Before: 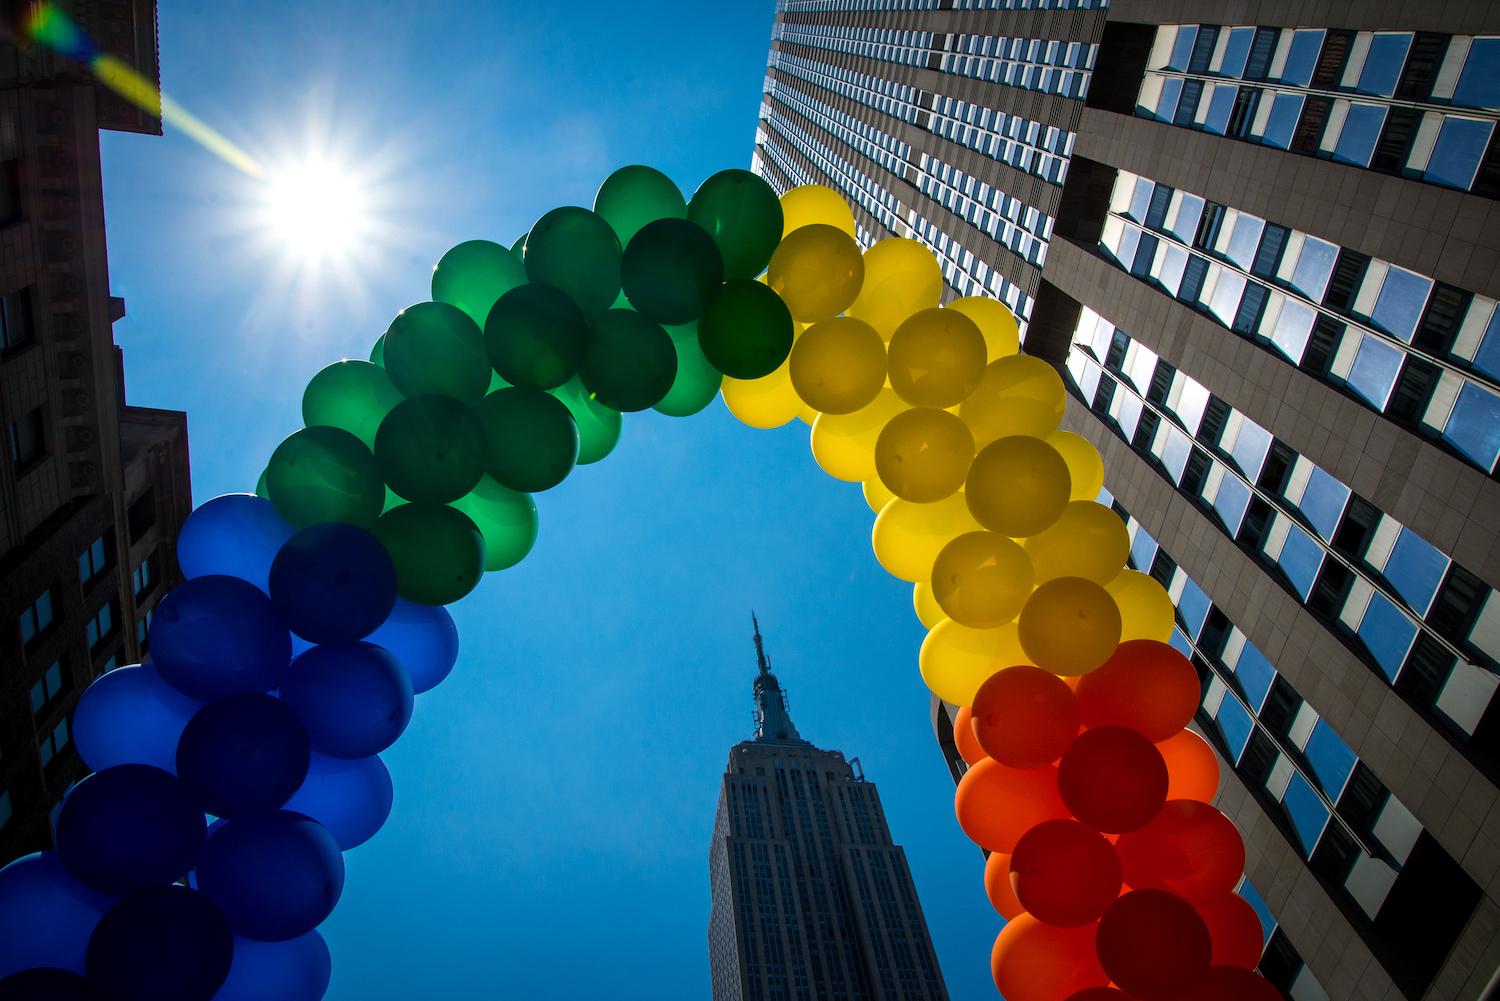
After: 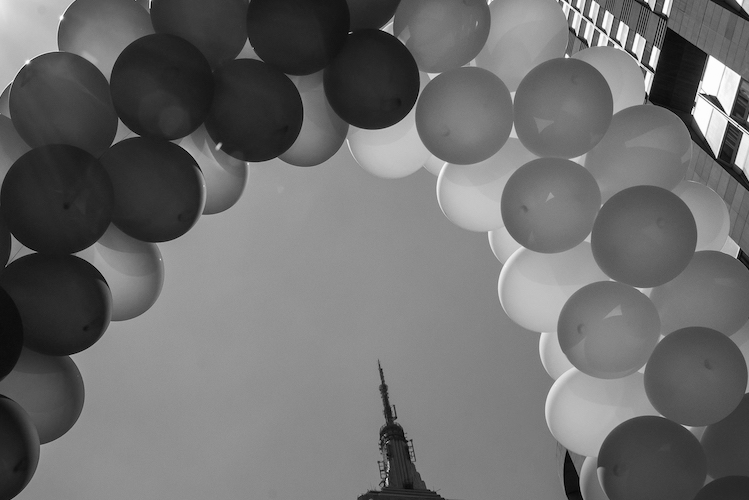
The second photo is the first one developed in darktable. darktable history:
monochrome: on, module defaults
white balance: red 0.926, green 1.003, blue 1.133
crop: left 25%, top 25%, right 25%, bottom 25%
